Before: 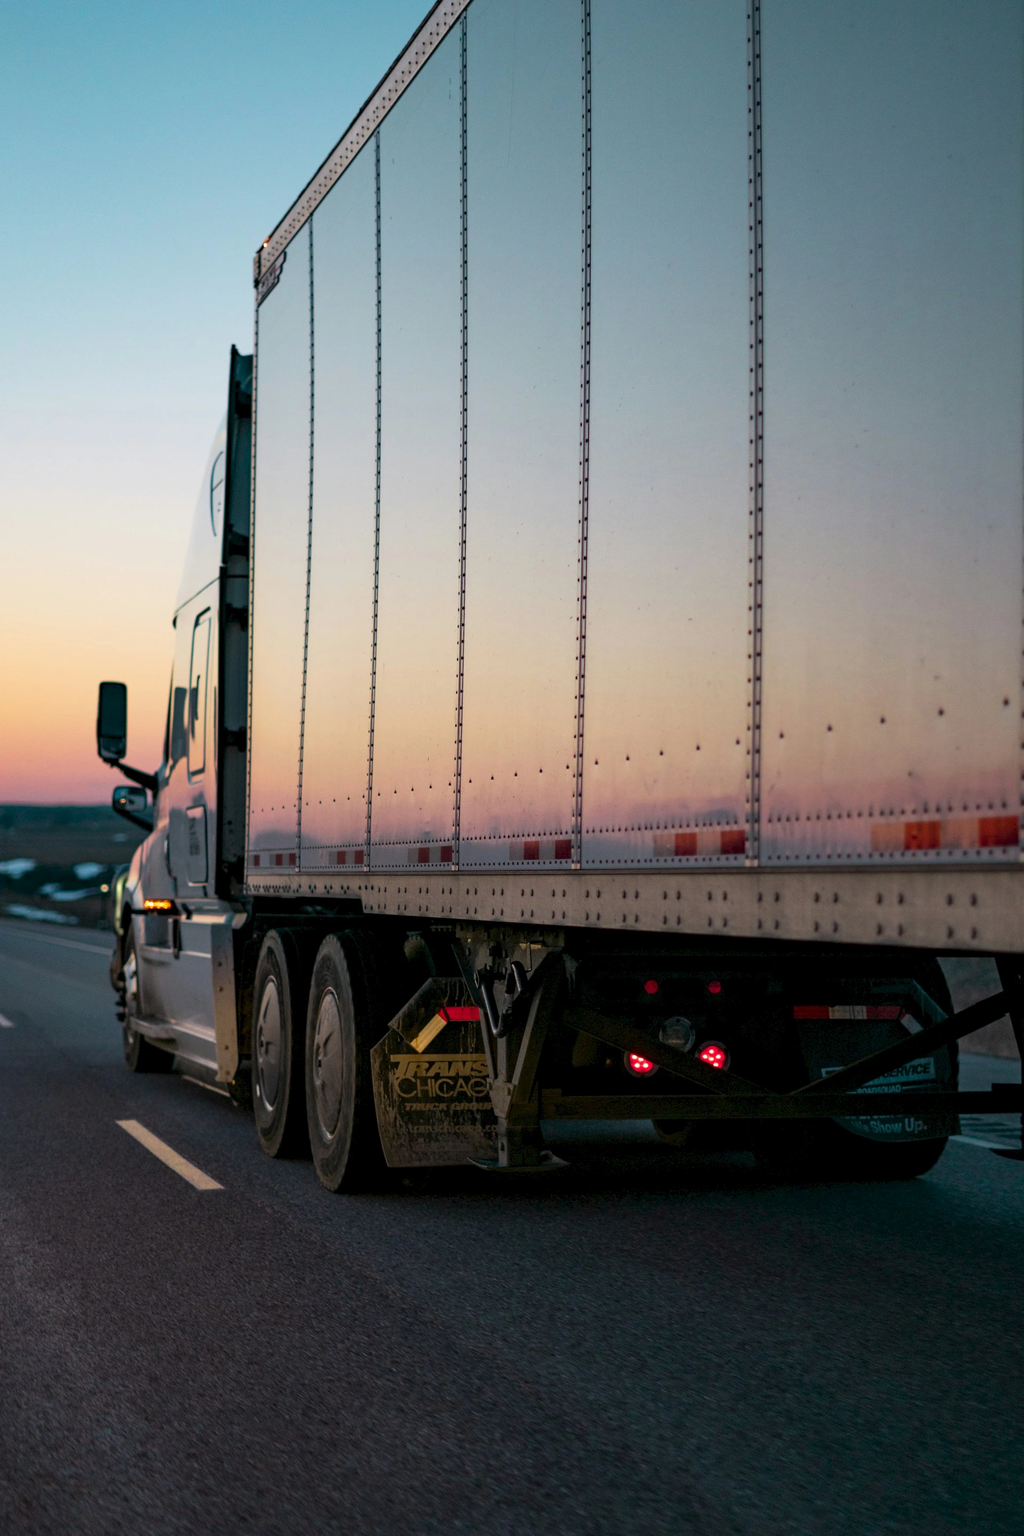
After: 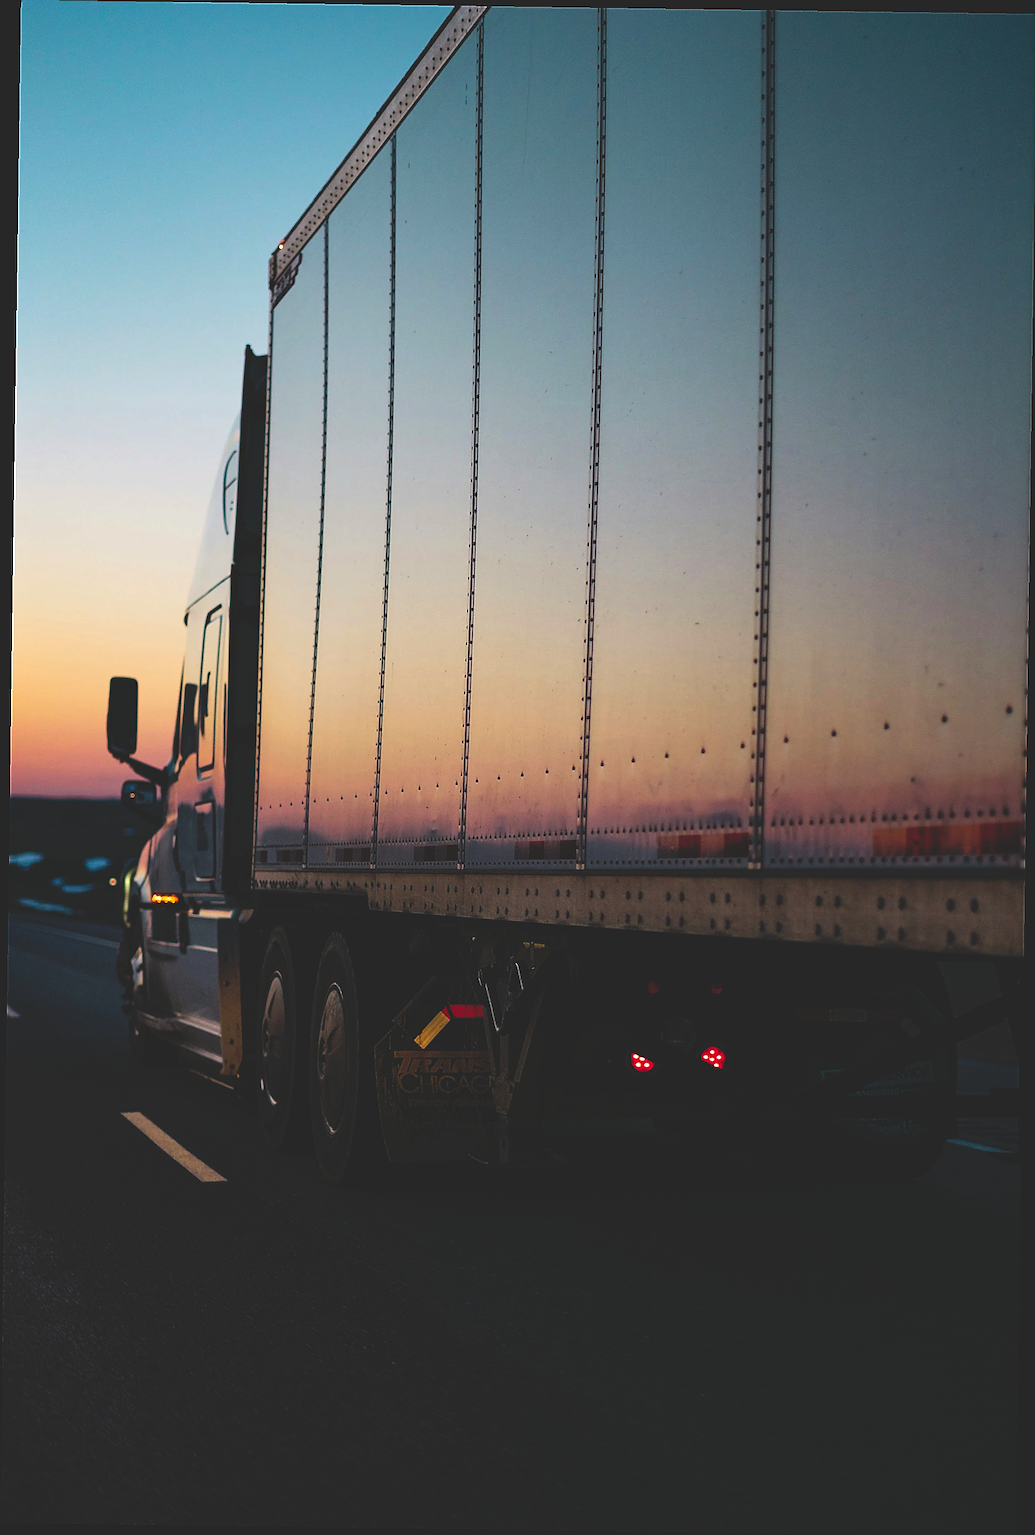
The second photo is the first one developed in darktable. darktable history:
base curve: curves: ch0 [(0, 0.02) (0.083, 0.036) (1, 1)], preserve colors none
rotate and perspective: rotation 0.8°, automatic cropping off
sharpen: radius 1.4, amount 1.25, threshold 0.7
tone equalizer: on, module defaults
